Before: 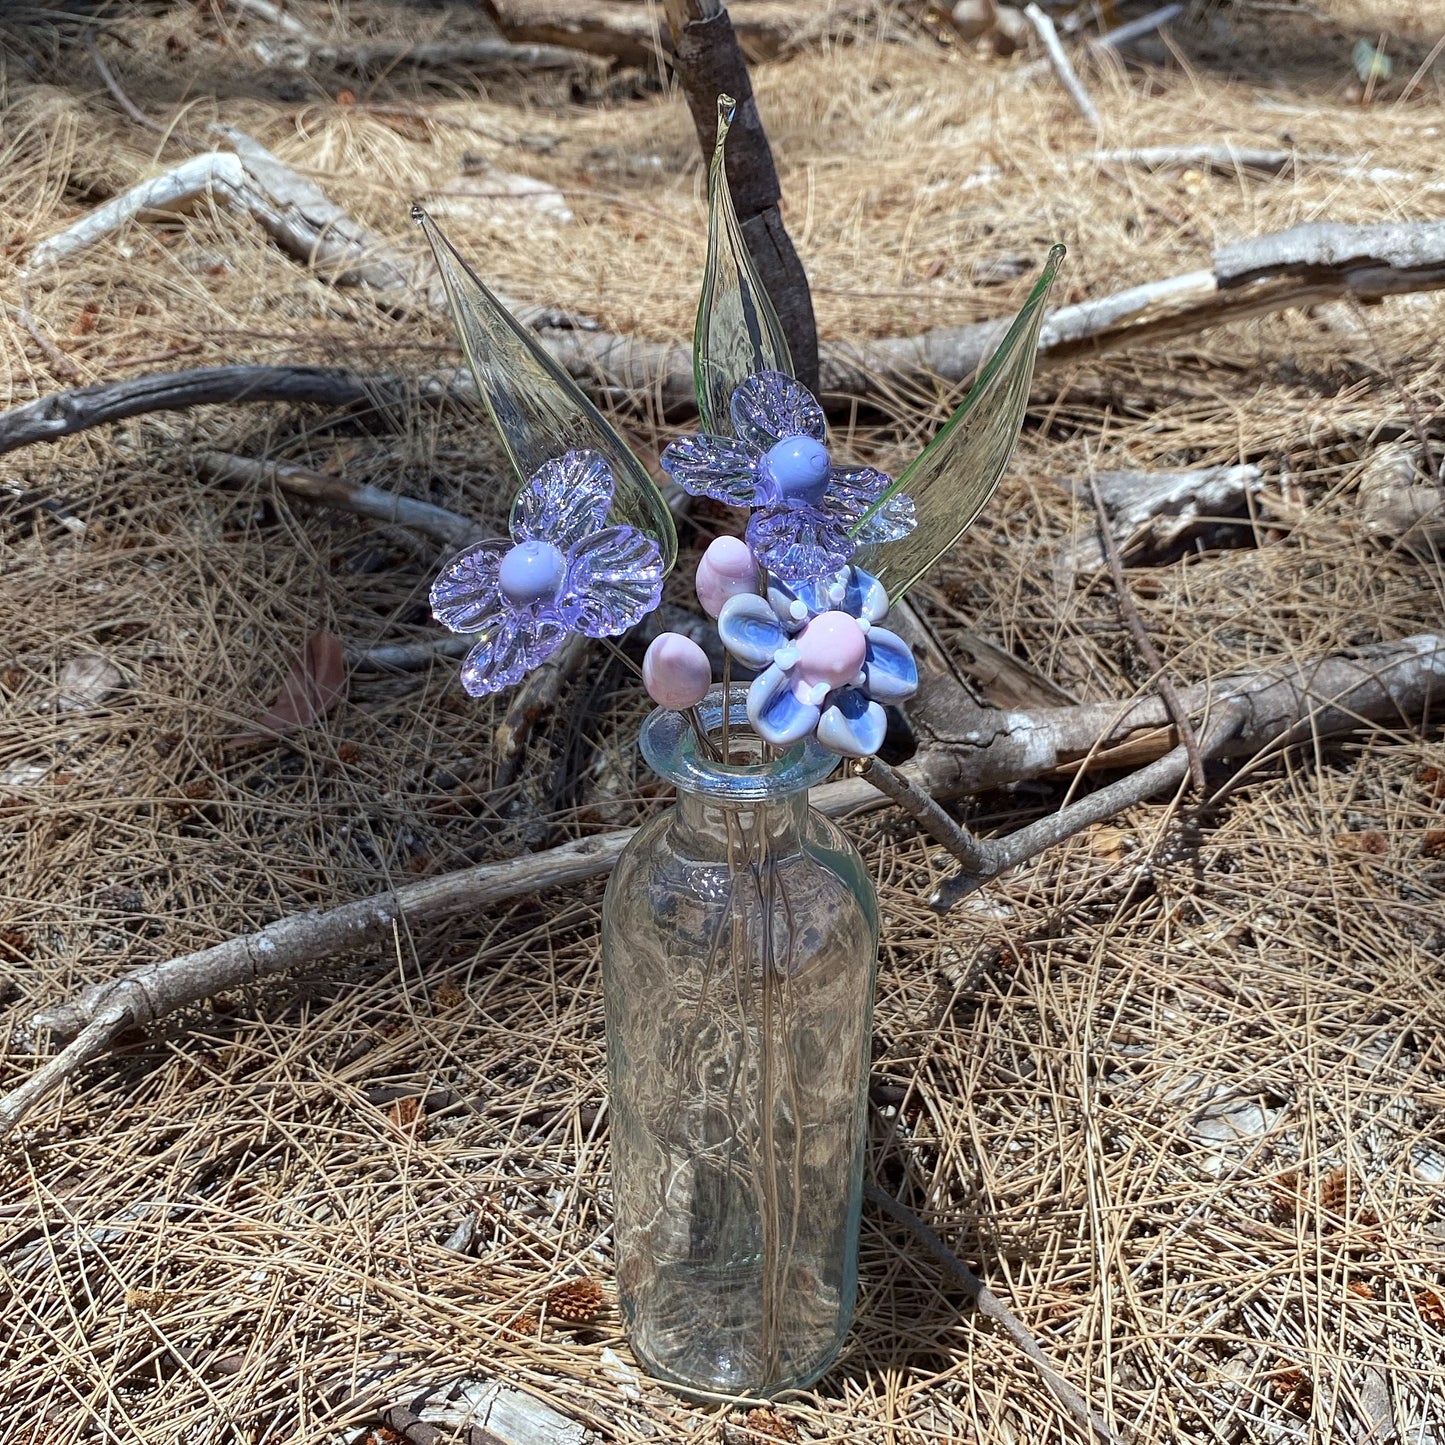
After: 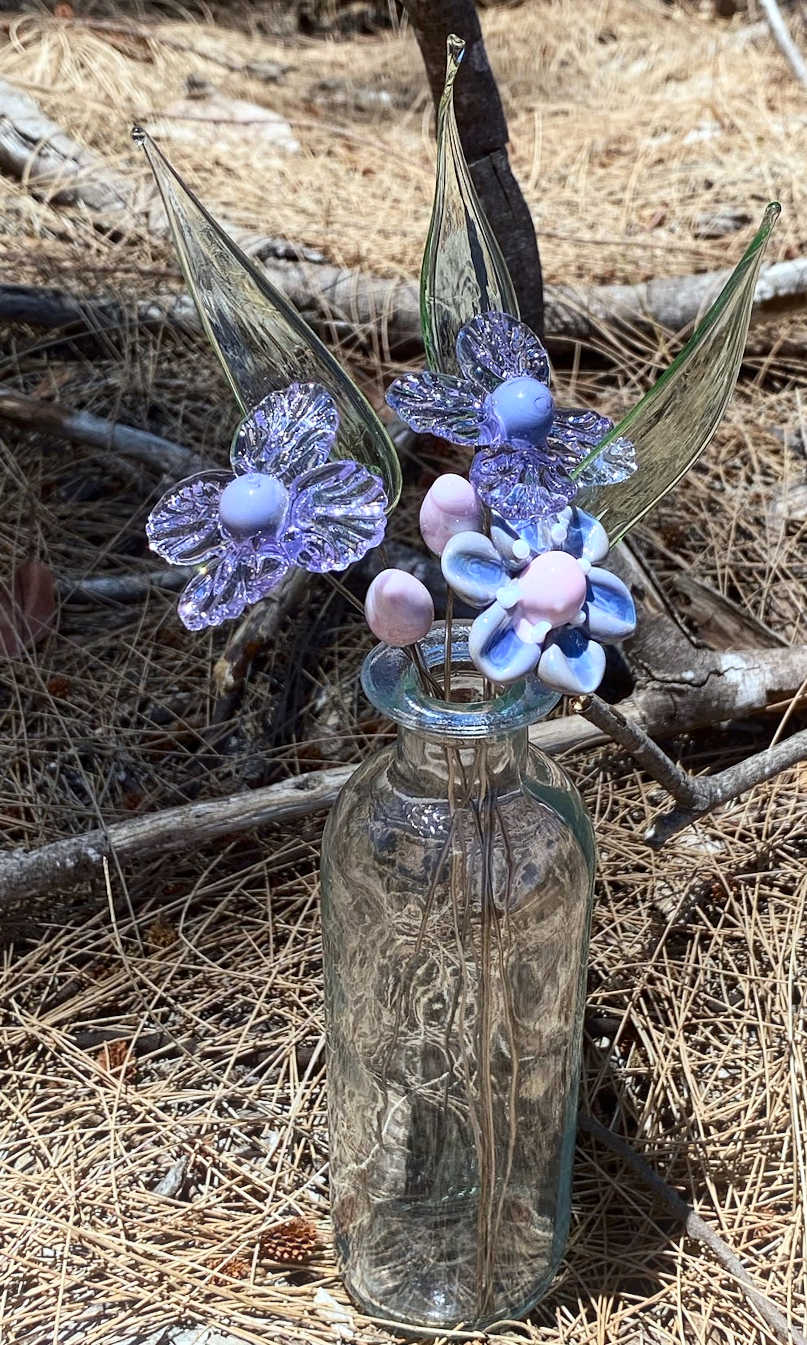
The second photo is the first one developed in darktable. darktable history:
rotate and perspective: rotation 0.679°, lens shift (horizontal) 0.136, crop left 0.009, crop right 0.991, crop top 0.078, crop bottom 0.95
contrast brightness saturation: contrast 0.22
crop and rotate: left 22.516%, right 21.234%
bloom: size 9%, threshold 100%, strength 7%
